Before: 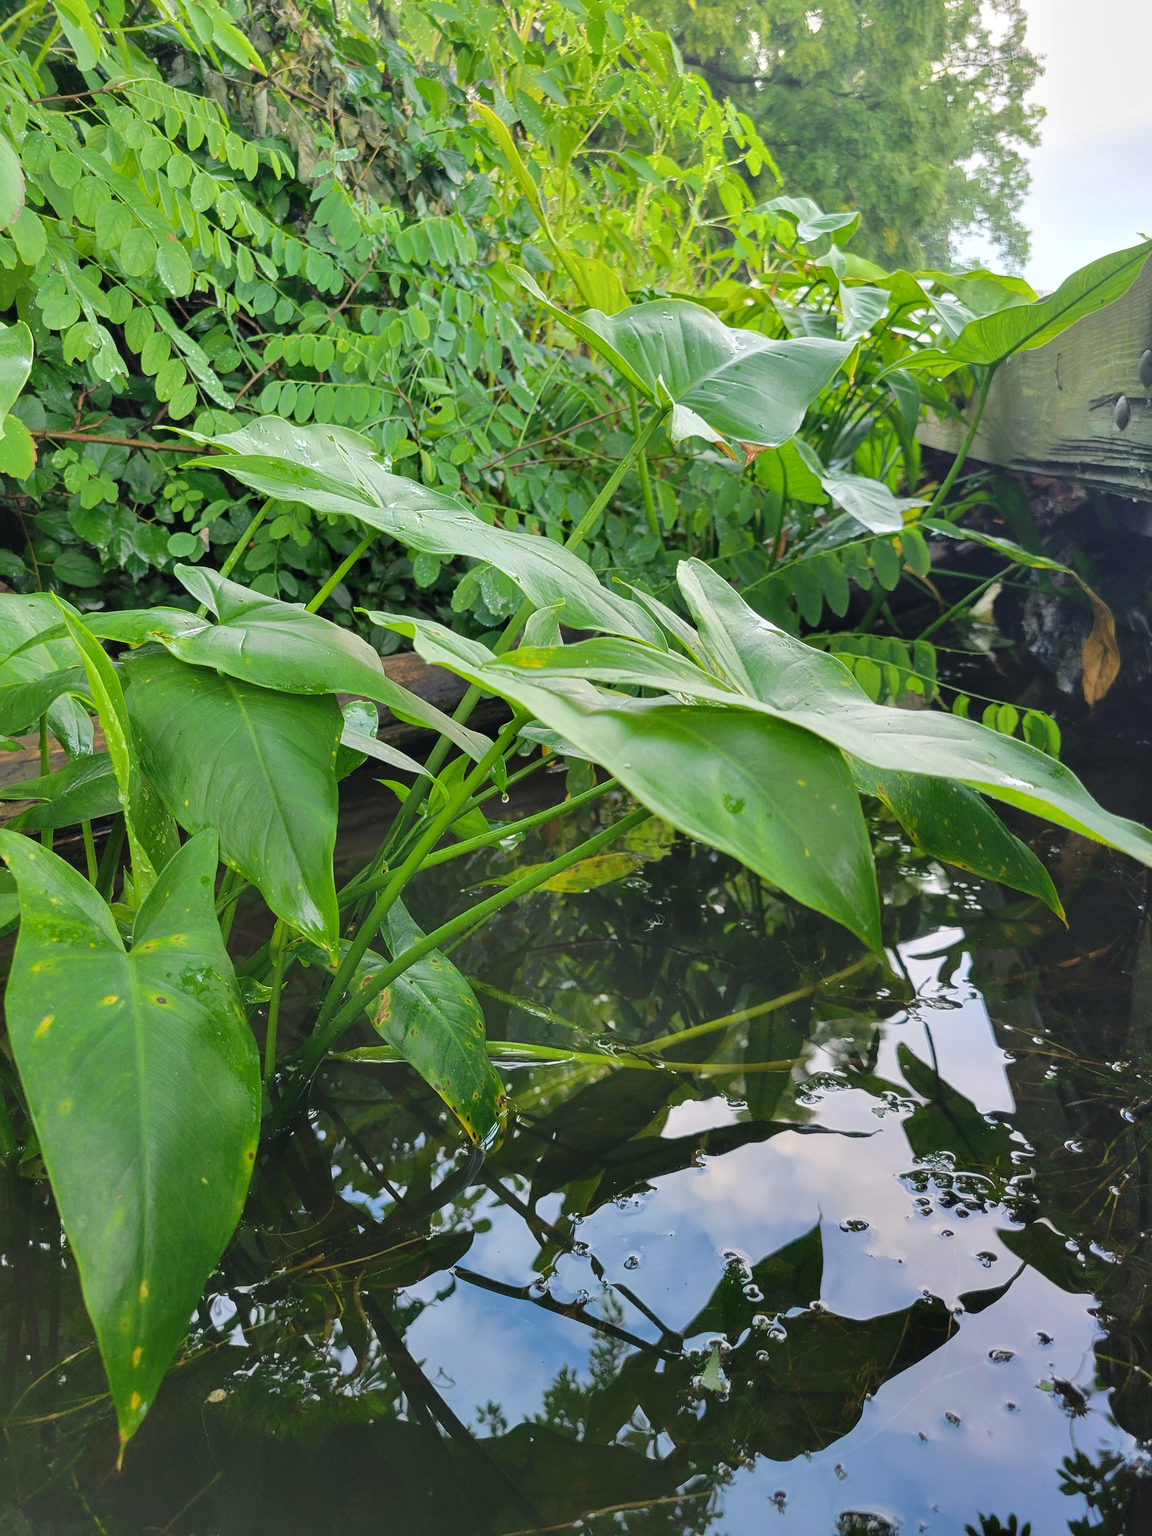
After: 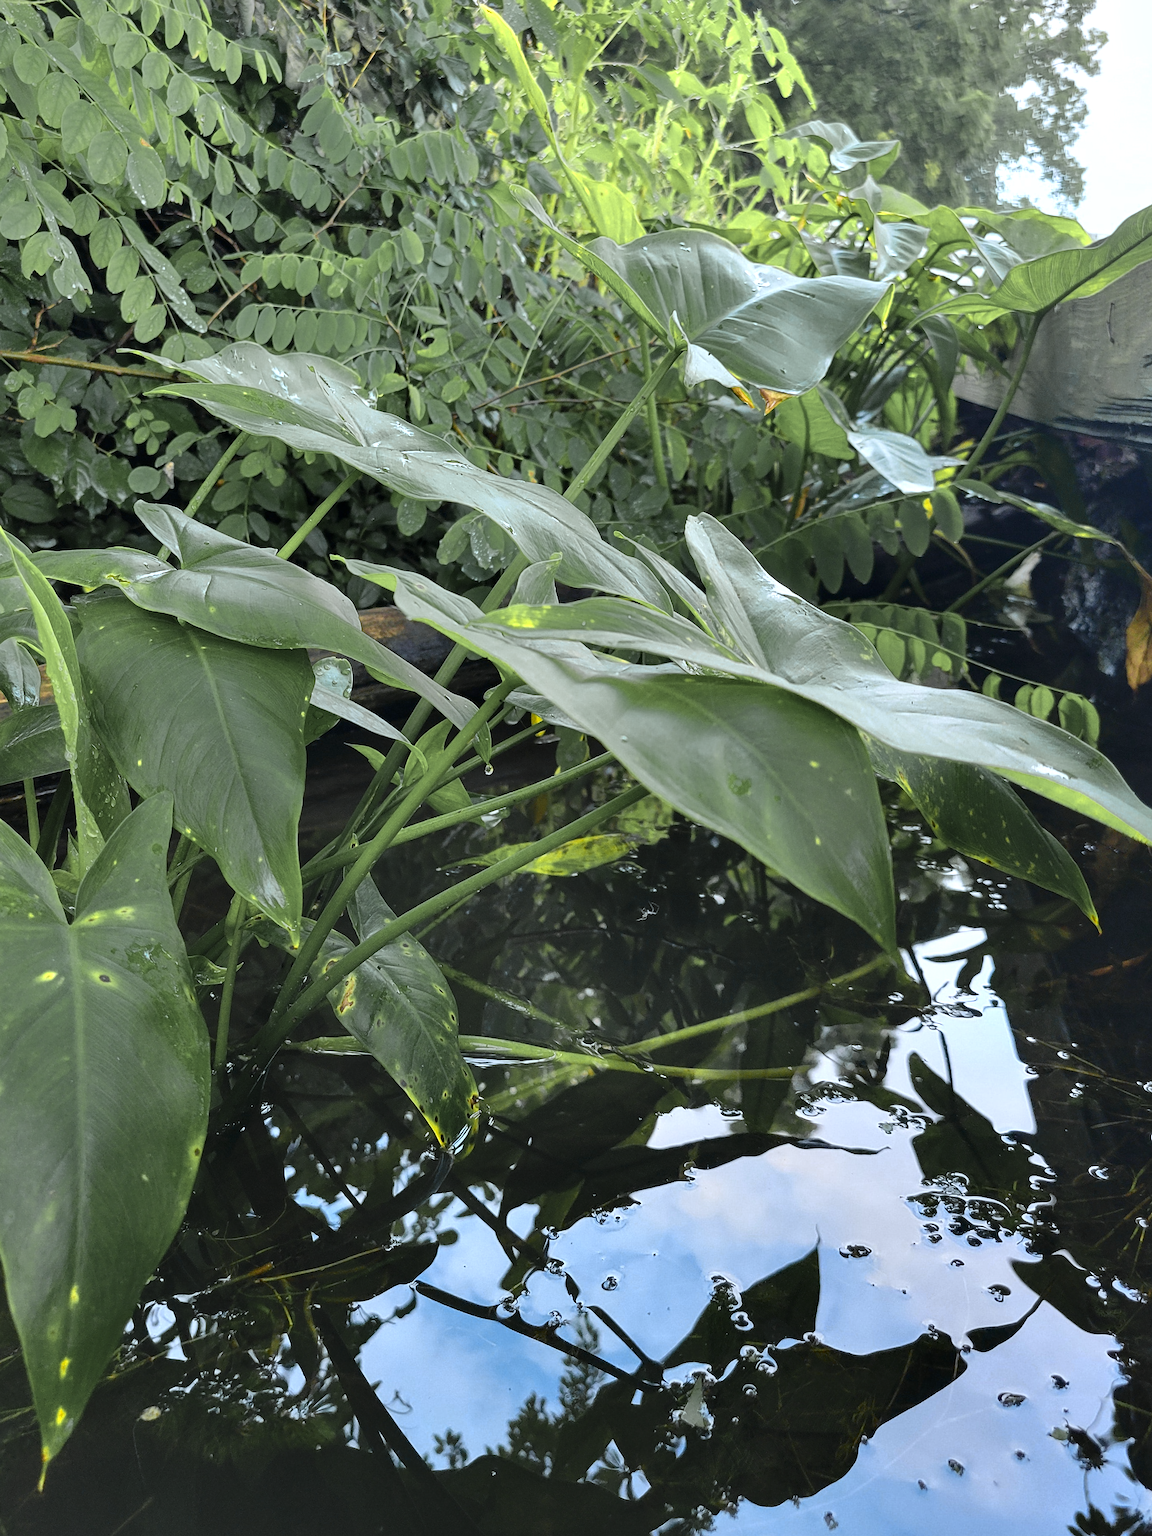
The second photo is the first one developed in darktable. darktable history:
crop and rotate: angle -1.96°, left 3.097%, top 4.154%, right 1.586%, bottom 0.529%
contrast brightness saturation: contrast 0.13, brightness -0.05, saturation 0.16
sharpen: amount 0.2
color zones: curves: ch0 [(0.004, 0.306) (0.107, 0.448) (0.252, 0.656) (0.41, 0.398) (0.595, 0.515) (0.768, 0.628)]; ch1 [(0.07, 0.323) (0.151, 0.452) (0.252, 0.608) (0.346, 0.221) (0.463, 0.189) (0.61, 0.368) (0.735, 0.395) (0.921, 0.412)]; ch2 [(0, 0.476) (0.132, 0.512) (0.243, 0.512) (0.397, 0.48) (0.522, 0.376) (0.634, 0.536) (0.761, 0.46)]
white balance: red 0.924, blue 1.095
